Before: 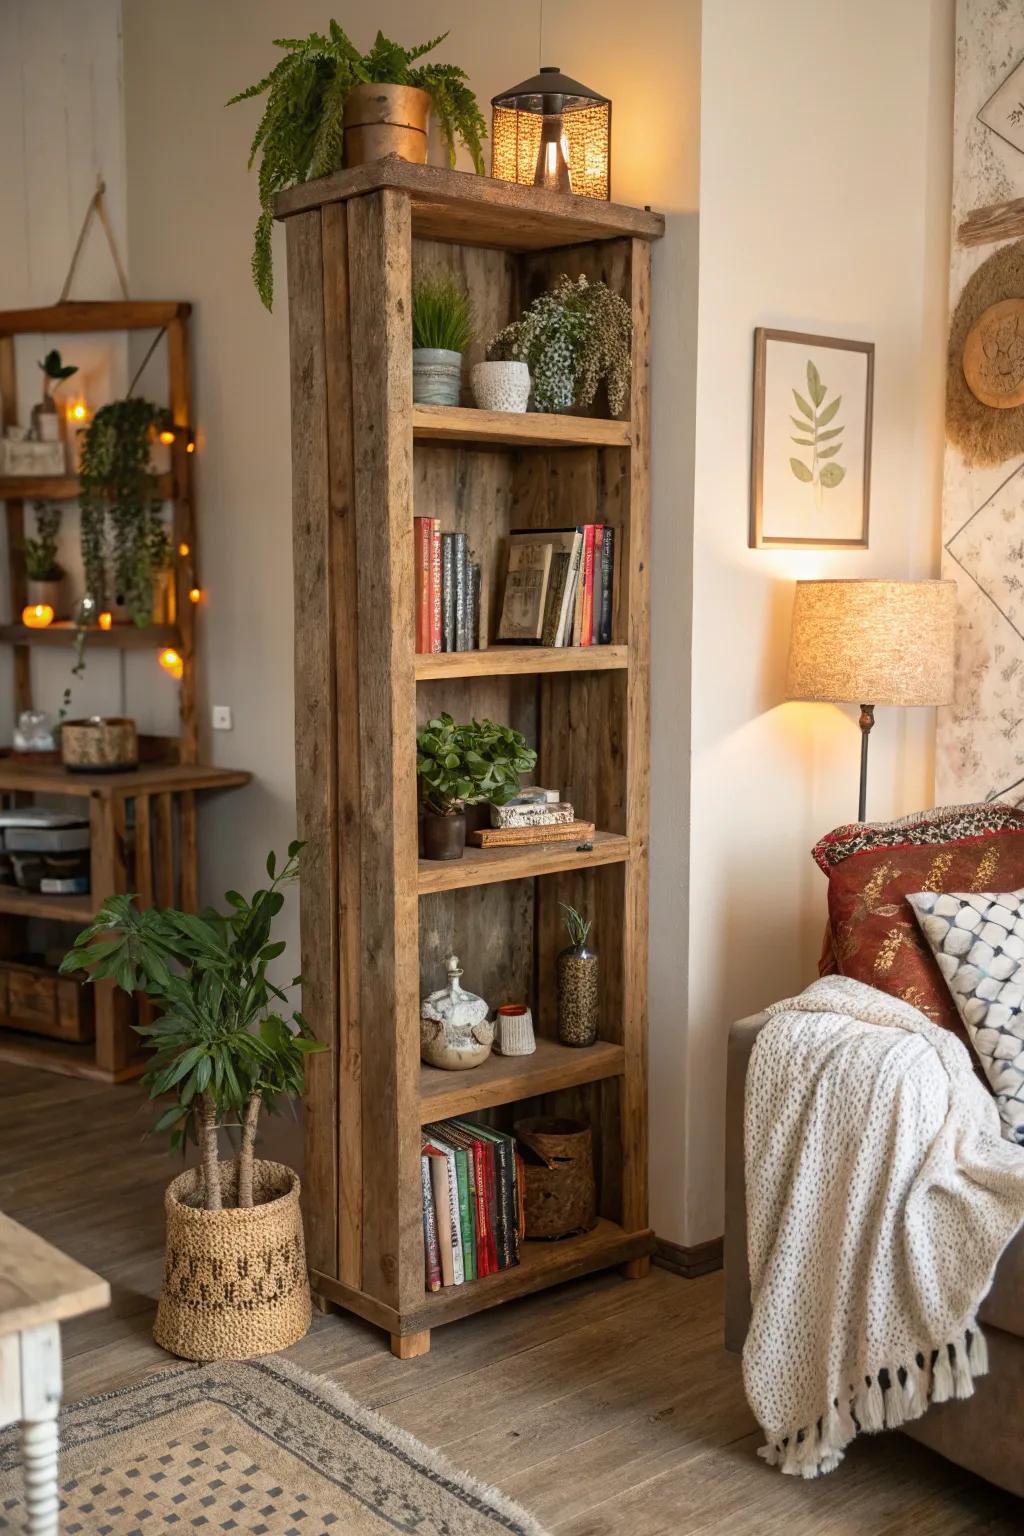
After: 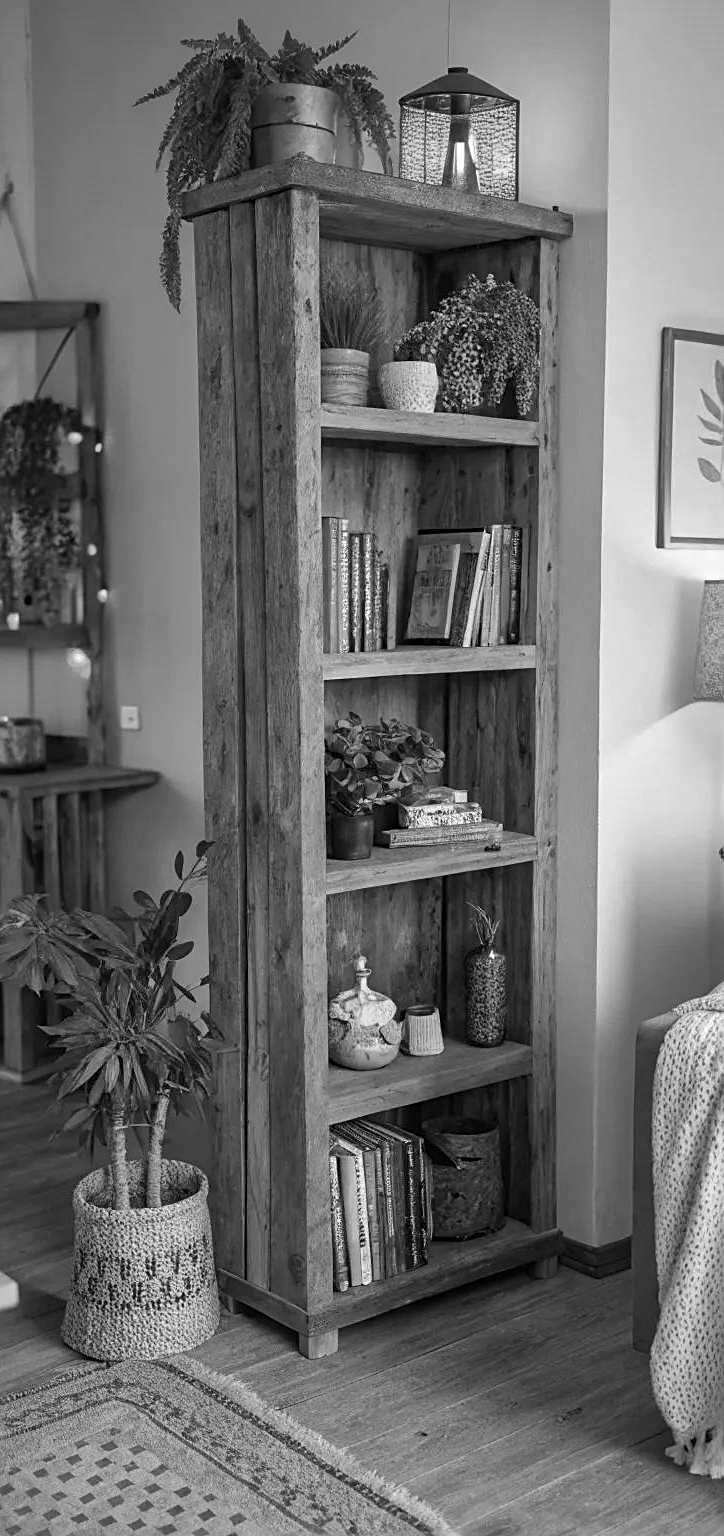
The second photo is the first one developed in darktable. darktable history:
crop and rotate: left 9.021%, right 20.18%
color zones: curves: ch0 [(0, 0.613) (0.01, 0.613) (0.245, 0.448) (0.498, 0.529) (0.642, 0.665) (0.879, 0.777) (0.99, 0.613)]; ch1 [(0, 0) (0.143, 0) (0.286, 0) (0.429, 0) (0.571, 0) (0.714, 0) (0.857, 0)]
sharpen: on, module defaults
shadows and highlights: soften with gaussian
